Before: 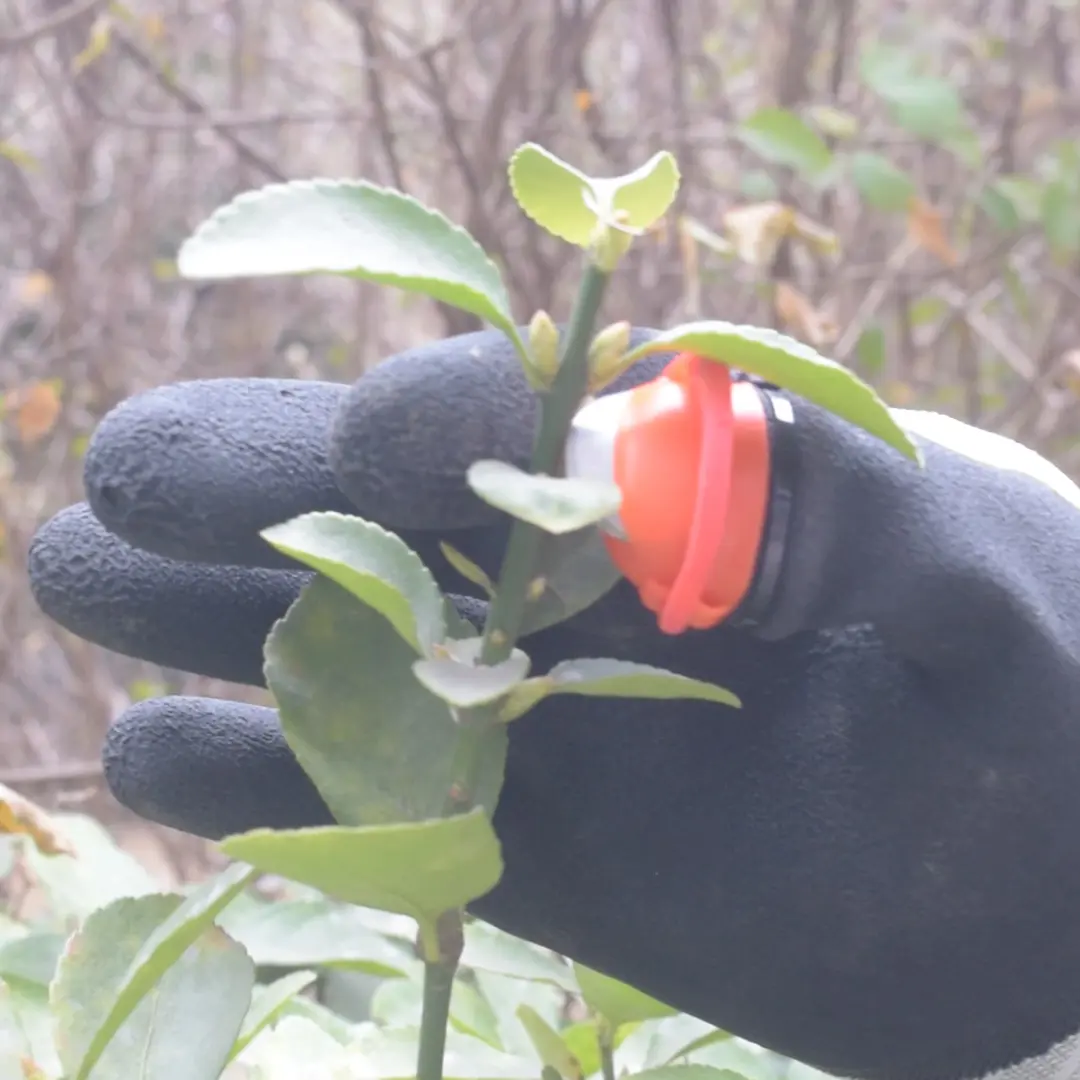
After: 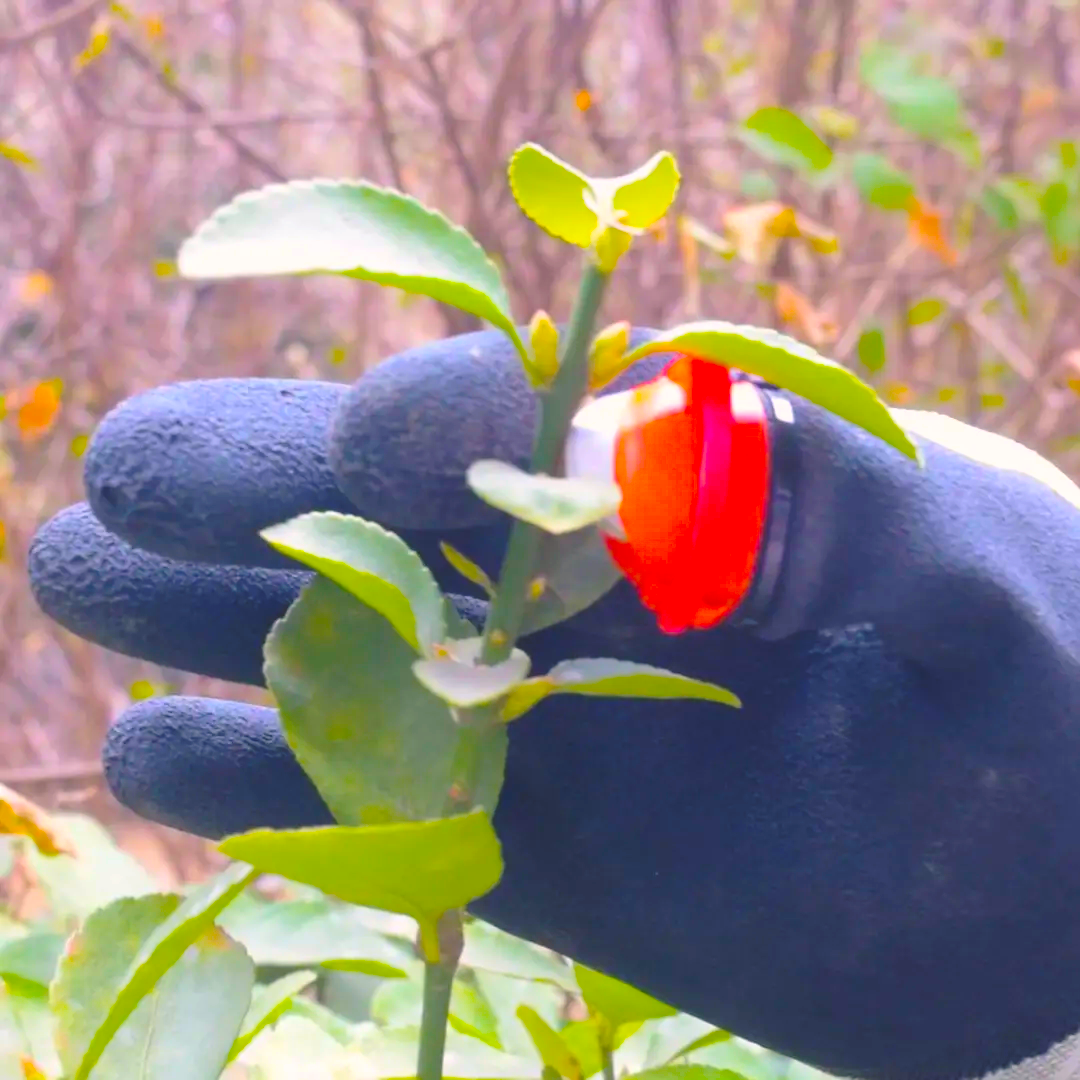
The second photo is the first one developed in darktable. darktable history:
color balance rgb: highlights gain › chroma 1.409%, highlights gain › hue 50.68°, linear chroma grading › highlights 98.866%, linear chroma grading › global chroma 23.698%, perceptual saturation grading › global saturation 31.26%
base curve: curves: ch0 [(0, 0) (0.073, 0.04) (0.157, 0.139) (0.492, 0.492) (0.758, 0.758) (1, 1)], preserve colors none
